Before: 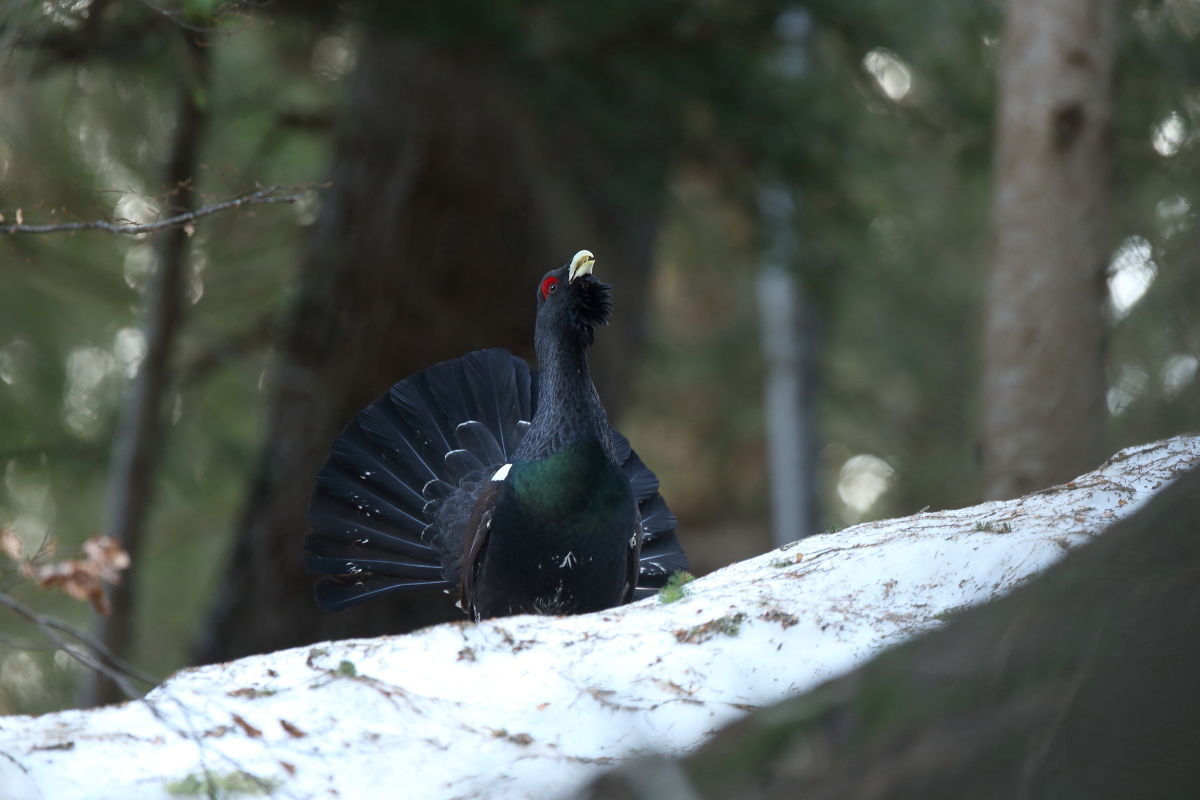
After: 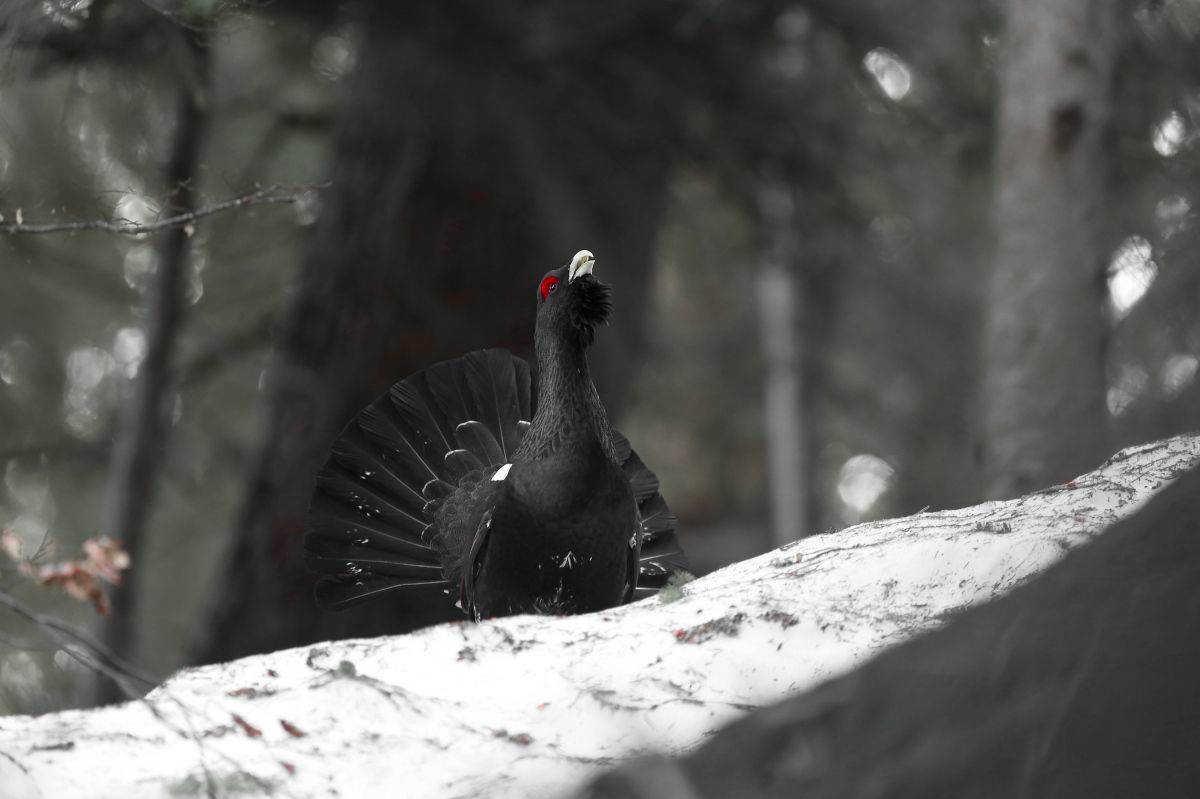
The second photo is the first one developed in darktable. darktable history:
color balance rgb: linear chroma grading › global chroma 15%, perceptual saturation grading › global saturation 30%
color zones: curves: ch1 [(0, 0.831) (0.08, 0.771) (0.157, 0.268) (0.241, 0.207) (0.562, -0.005) (0.714, -0.013) (0.876, 0.01) (1, 0.831)]
crop: bottom 0.071%
